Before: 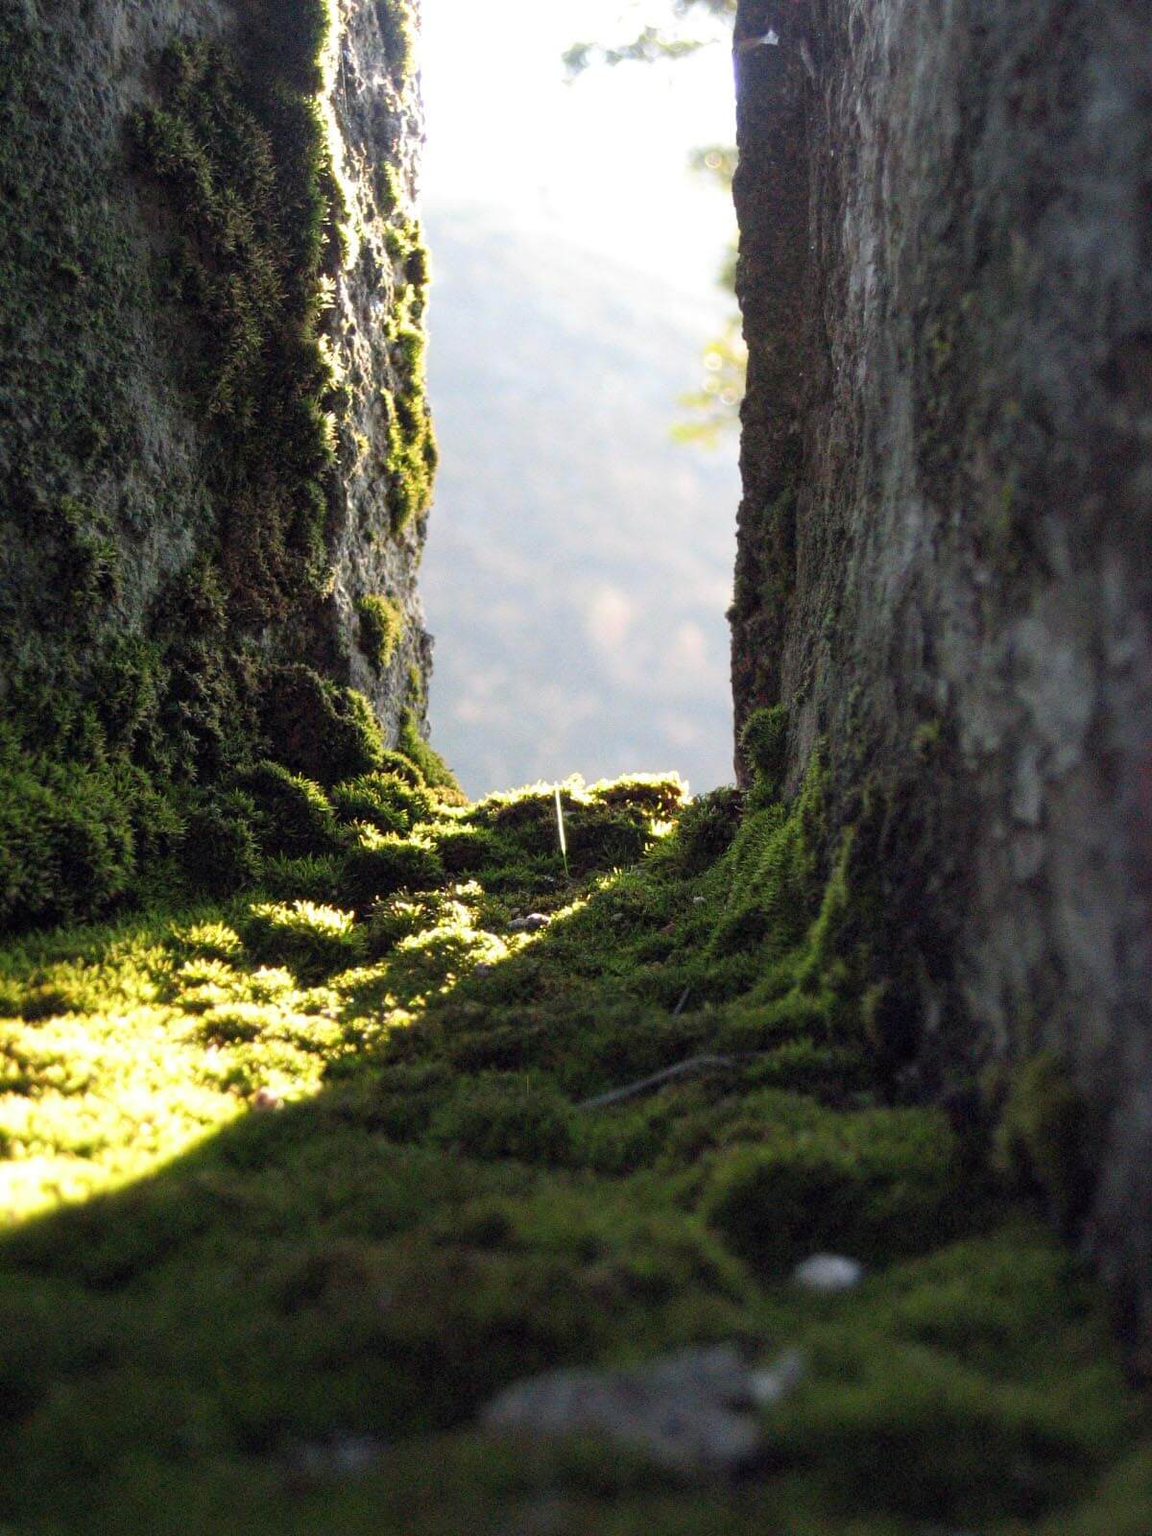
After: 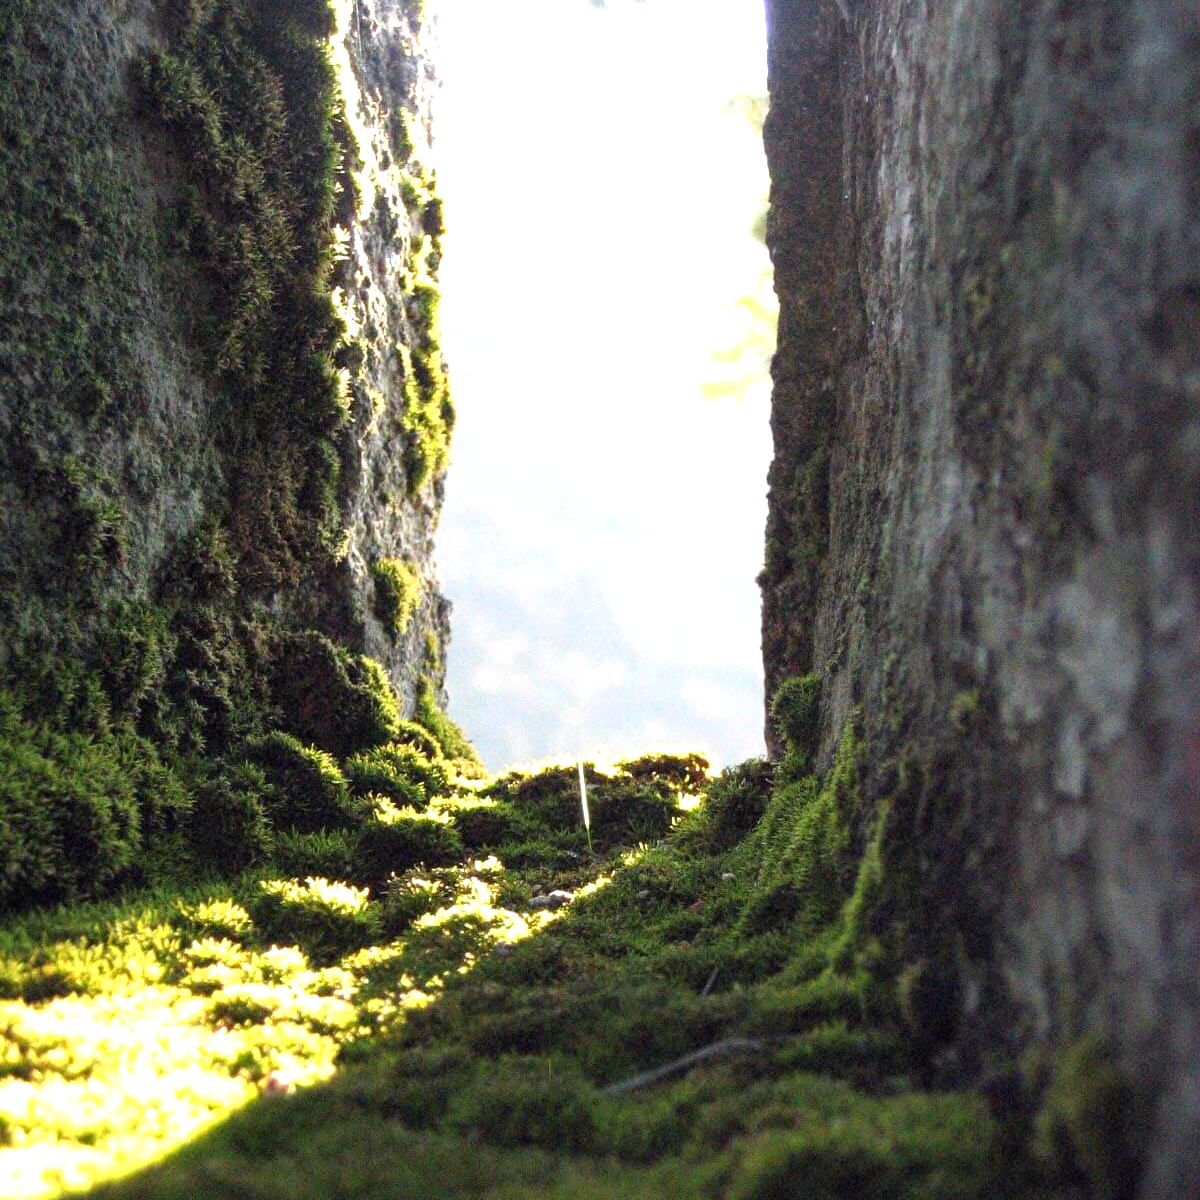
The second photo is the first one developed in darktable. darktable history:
exposure: black level correction 0, exposure 0.7 EV, compensate exposure bias true, compensate highlight preservation false
crop: top 3.857%, bottom 21.132%
